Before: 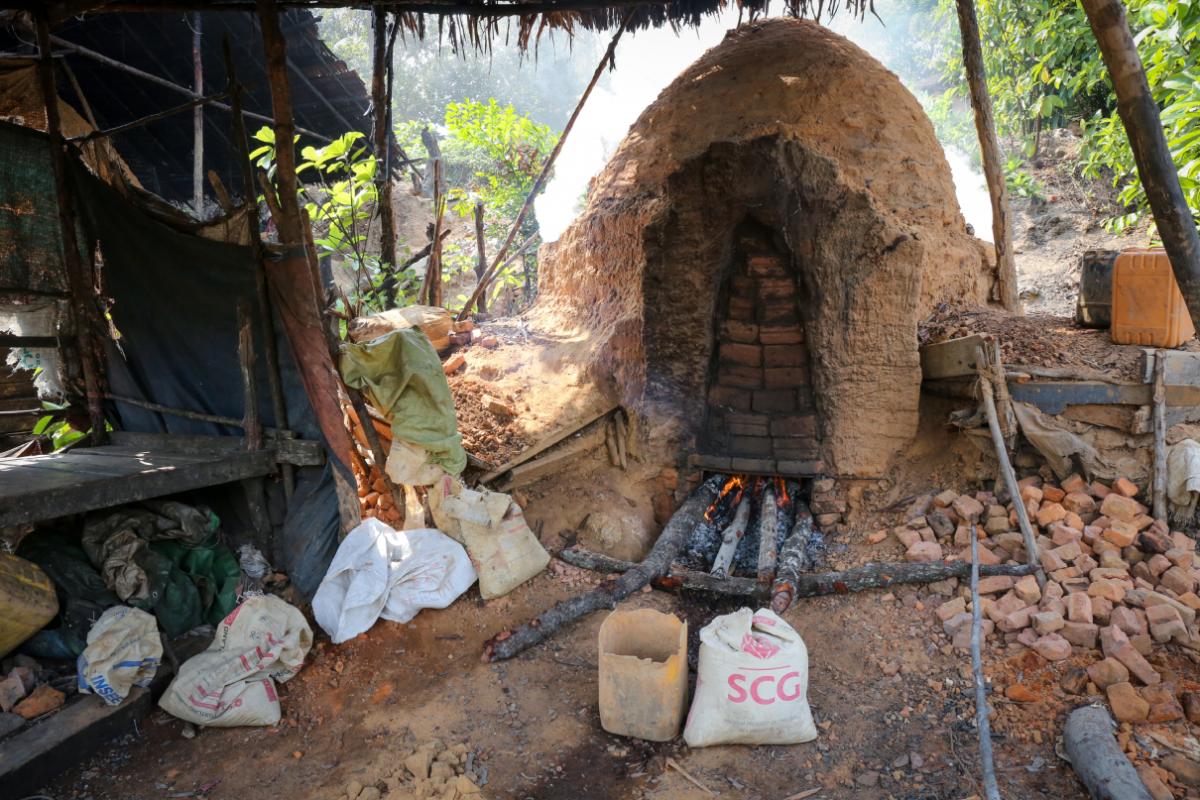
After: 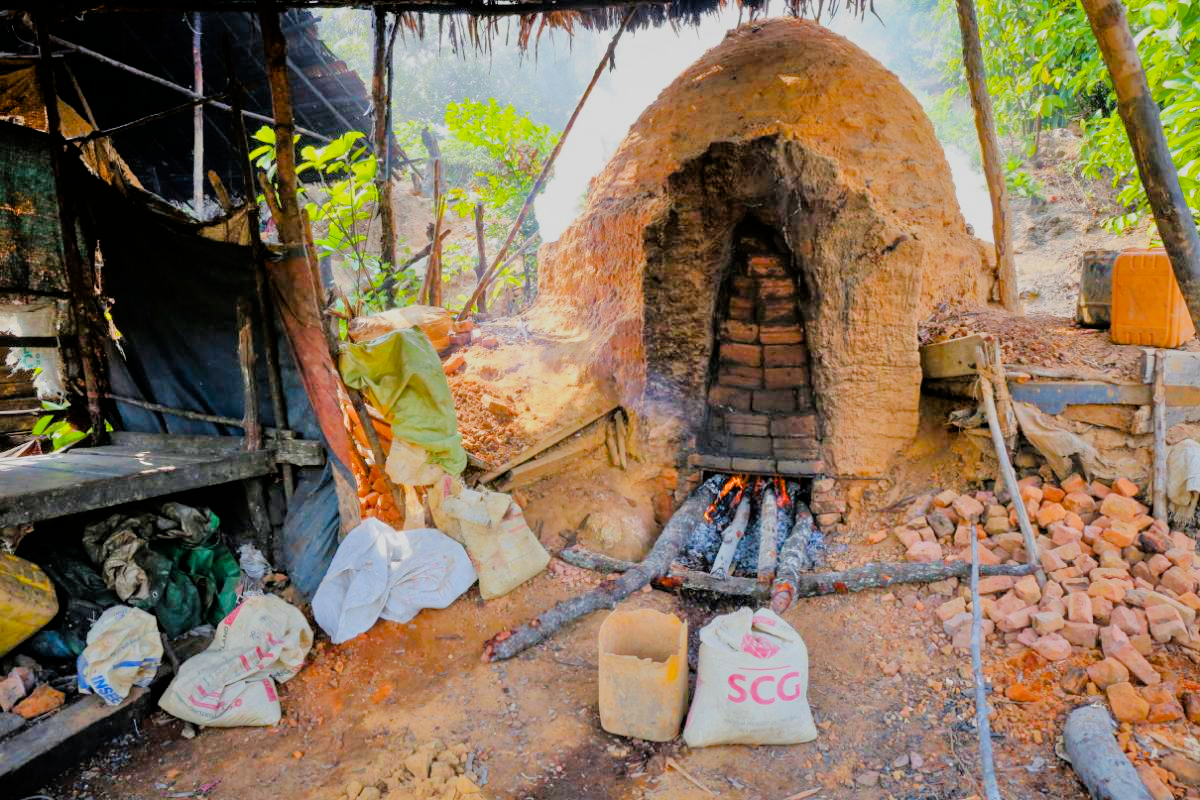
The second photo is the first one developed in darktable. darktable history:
color balance rgb: perceptual saturation grading › global saturation 36%, perceptual brilliance grading › global brilliance 10%, global vibrance 20%
color contrast: green-magenta contrast 1.1, blue-yellow contrast 1.1, unbound 0
tone equalizer: -7 EV 0.15 EV, -6 EV 0.6 EV, -5 EV 1.15 EV, -4 EV 1.33 EV, -3 EV 1.15 EV, -2 EV 0.6 EV, -1 EV 0.15 EV, mask exposure compensation -0.5 EV
filmic rgb: black relative exposure -6.82 EV, white relative exposure 5.89 EV, hardness 2.71
